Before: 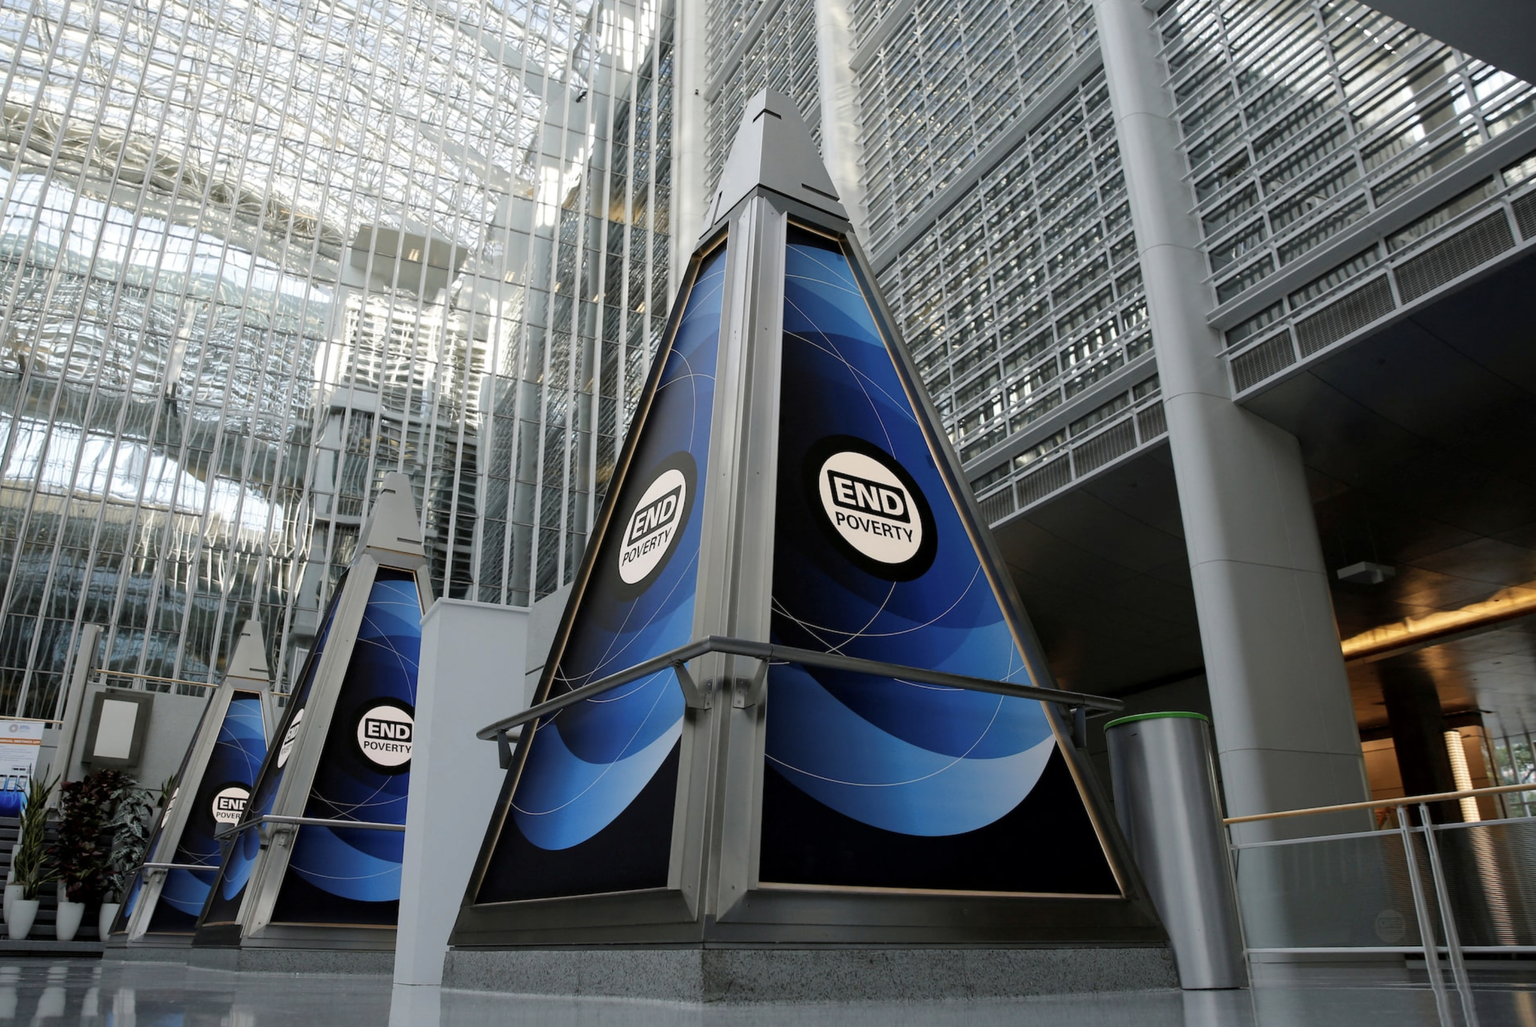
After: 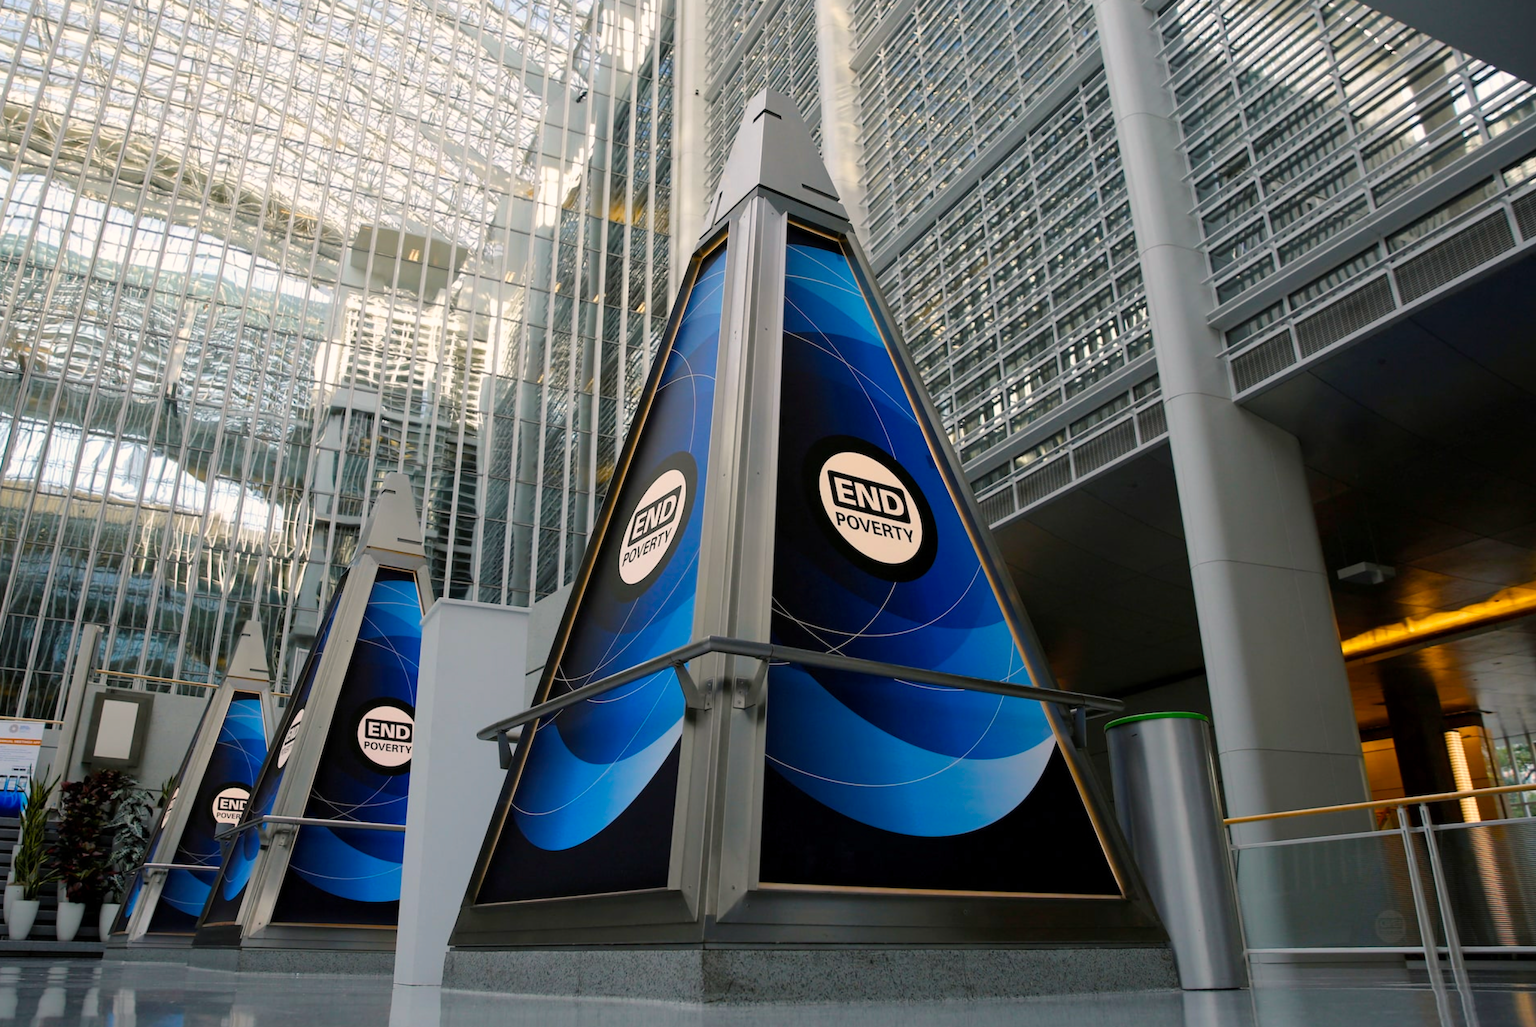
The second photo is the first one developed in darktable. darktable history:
color balance rgb: highlights gain › chroma 1.668%, highlights gain › hue 55.53°, perceptual saturation grading › global saturation 35.893%, global vibrance 20%
